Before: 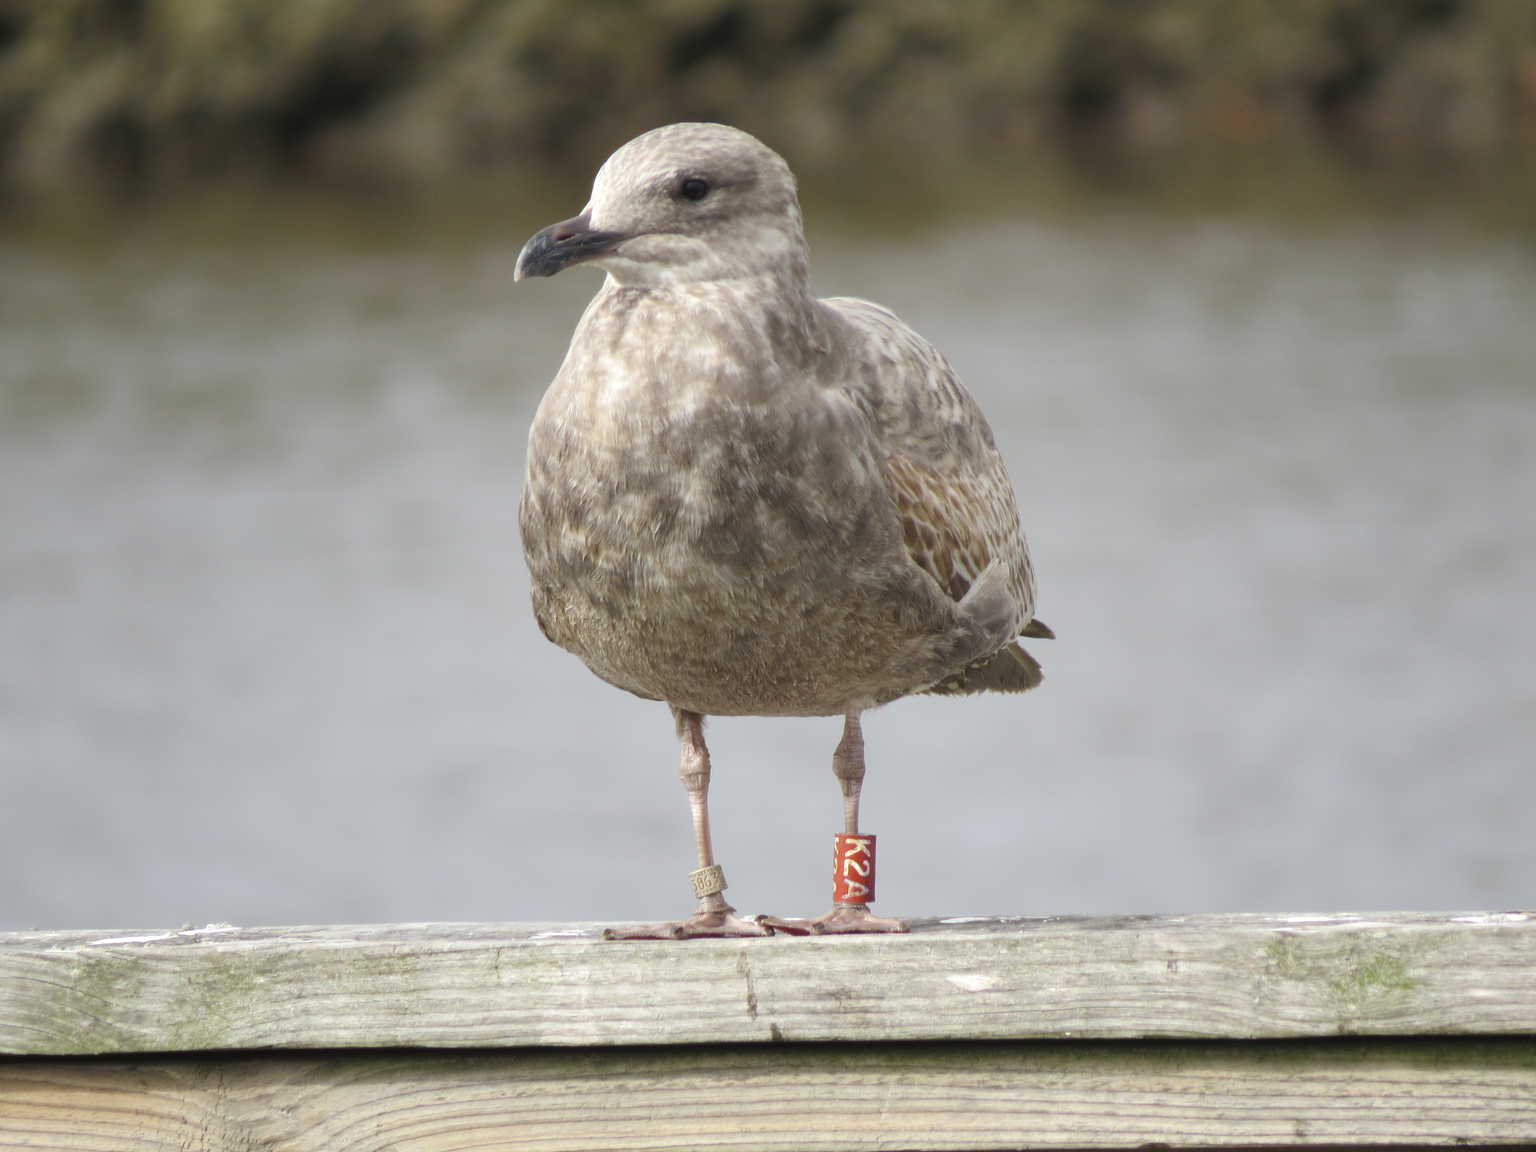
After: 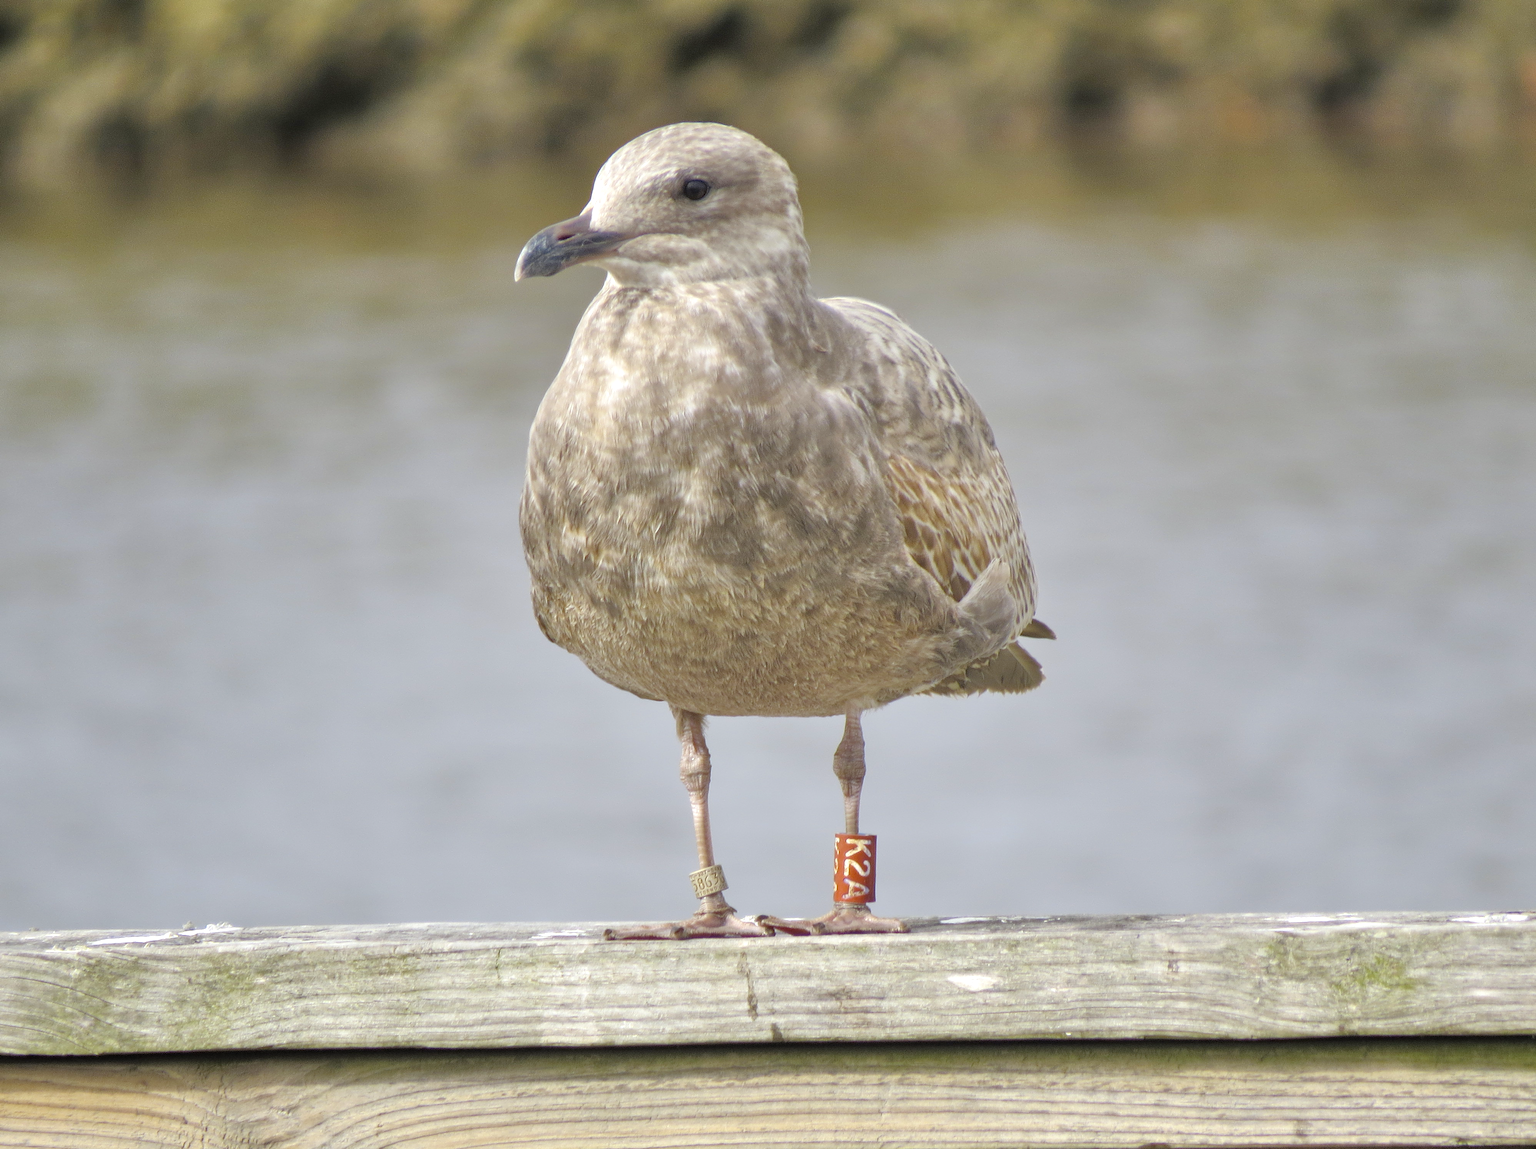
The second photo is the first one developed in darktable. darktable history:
color contrast: green-magenta contrast 0.8, blue-yellow contrast 1.1, unbound 0
haze removal: compatibility mode true, adaptive false
tone equalizer: -7 EV 0.15 EV, -6 EV 0.6 EV, -5 EV 1.15 EV, -4 EV 1.33 EV, -3 EV 1.15 EV, -2 EV 0.6 EV, -1 EV 0.15 EV, mask exposure compensation -0.5 EV
crop: top 0.05%, bottom 0.098%
